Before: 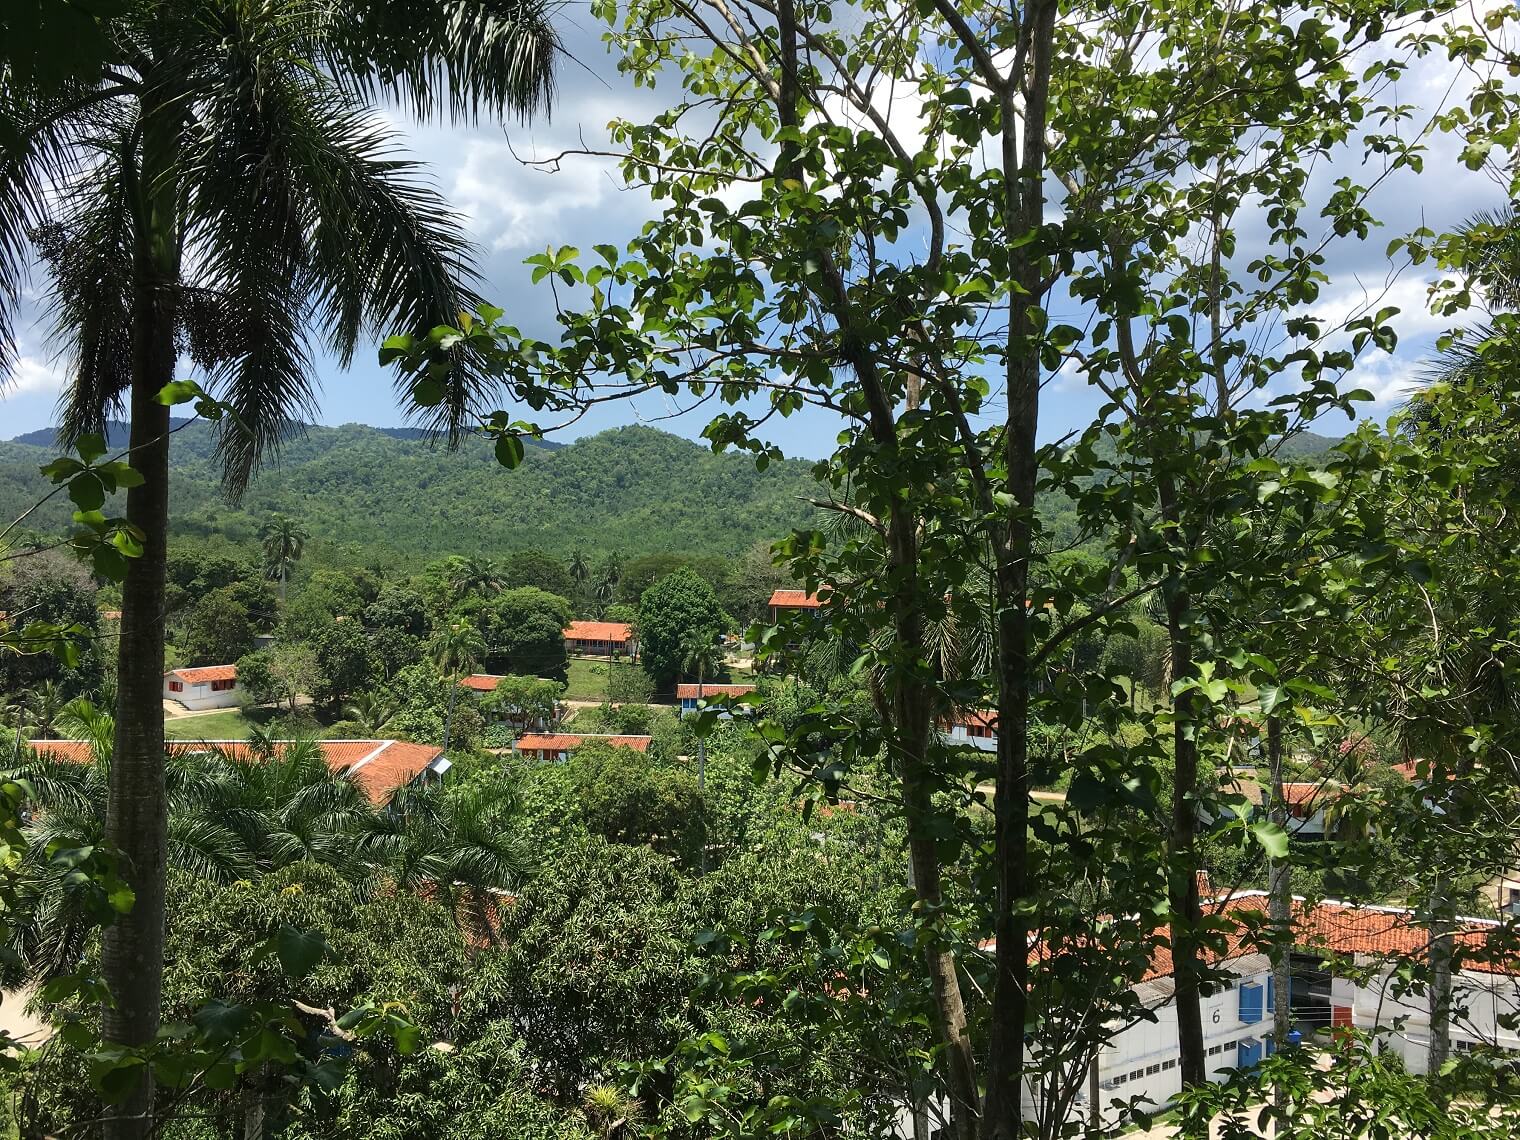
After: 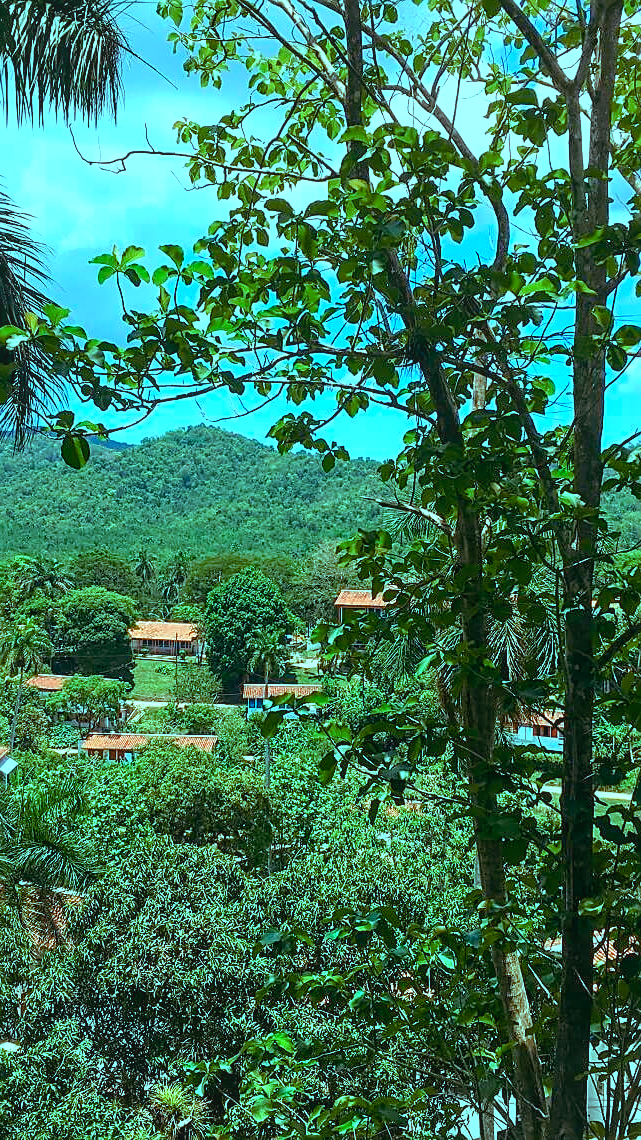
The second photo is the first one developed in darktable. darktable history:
exposure: black level correction 0, exposure 1.2 EV, compensate exposure bias true, compensate highlight preservation false
sharpen: on, module defaults
crop: left 28.583%, right 29.231%
color balance rgb: shadows lift › luminance -7.7%, shadows lift › chroma 2.13%, shadows lift › hue 165.27°, power › luminance -7.77%, power › chroma 1.34%, power › hue 330.55°, highlights gain › luminance -33.33%, highlights gain › chroma 5.68%, highlights gain › hue 217.2°, global offset › luminance -0.33%, global offset › chroma 0.11%, global offset › hue 165.27°, perceptual saturation grading › global saturation 27.72%, perceptual saturation grading › highlights -25%, perceptual saturation grading › mid-tones 25%, perceptual saturation grading › shadows 50%
local contrast: detail 110%
